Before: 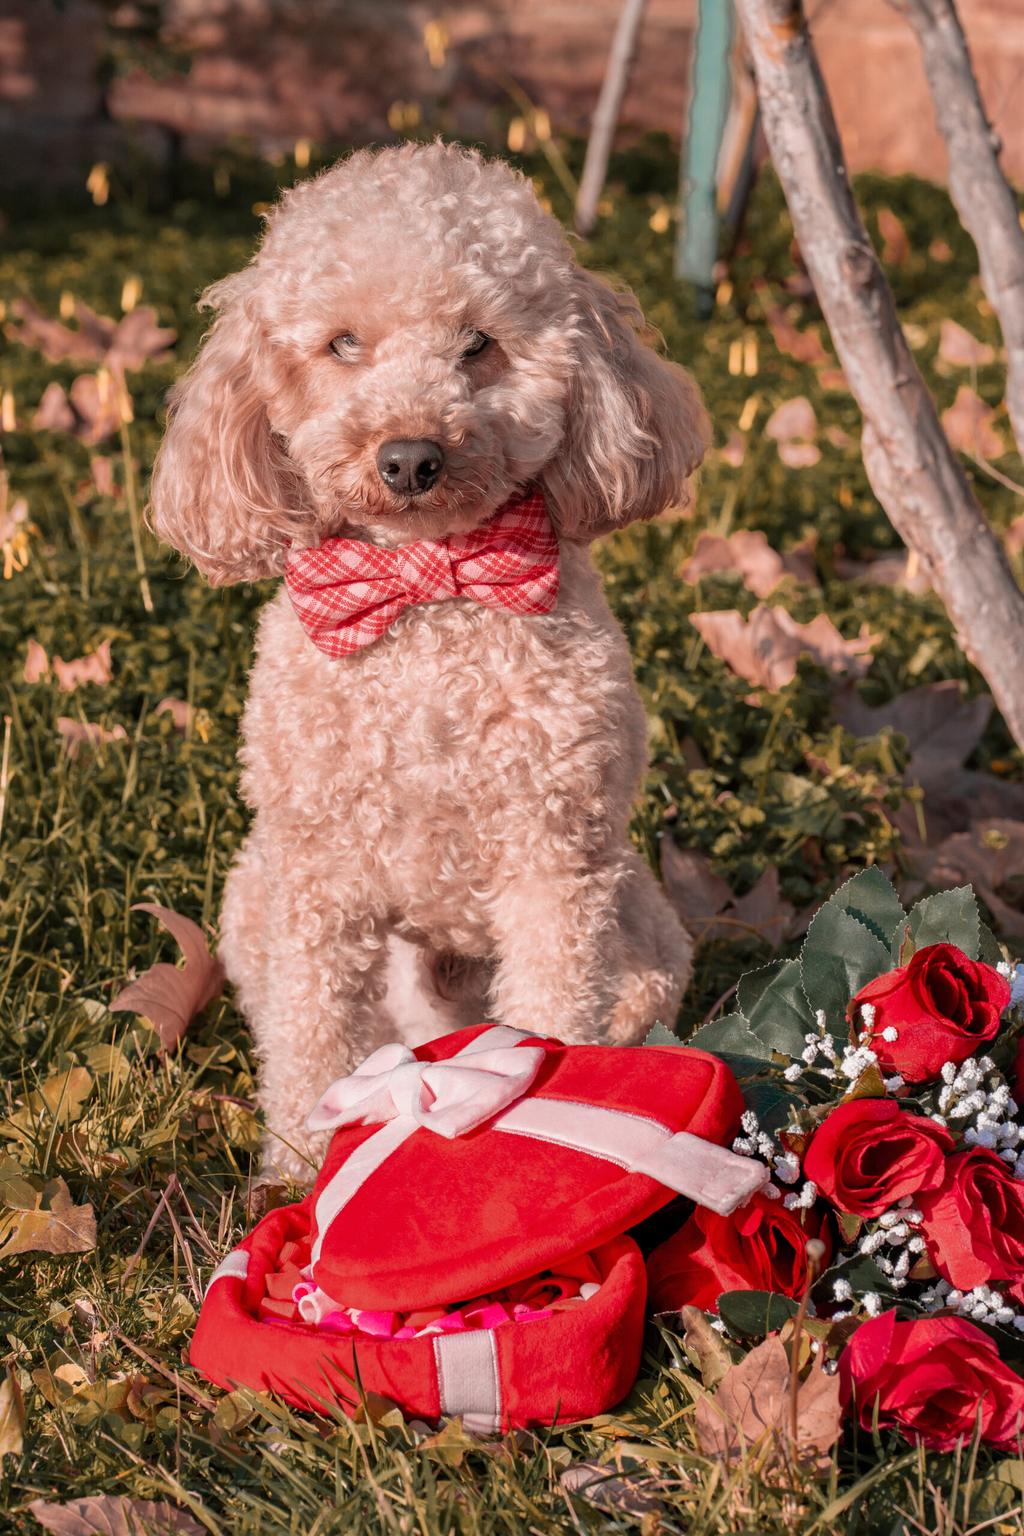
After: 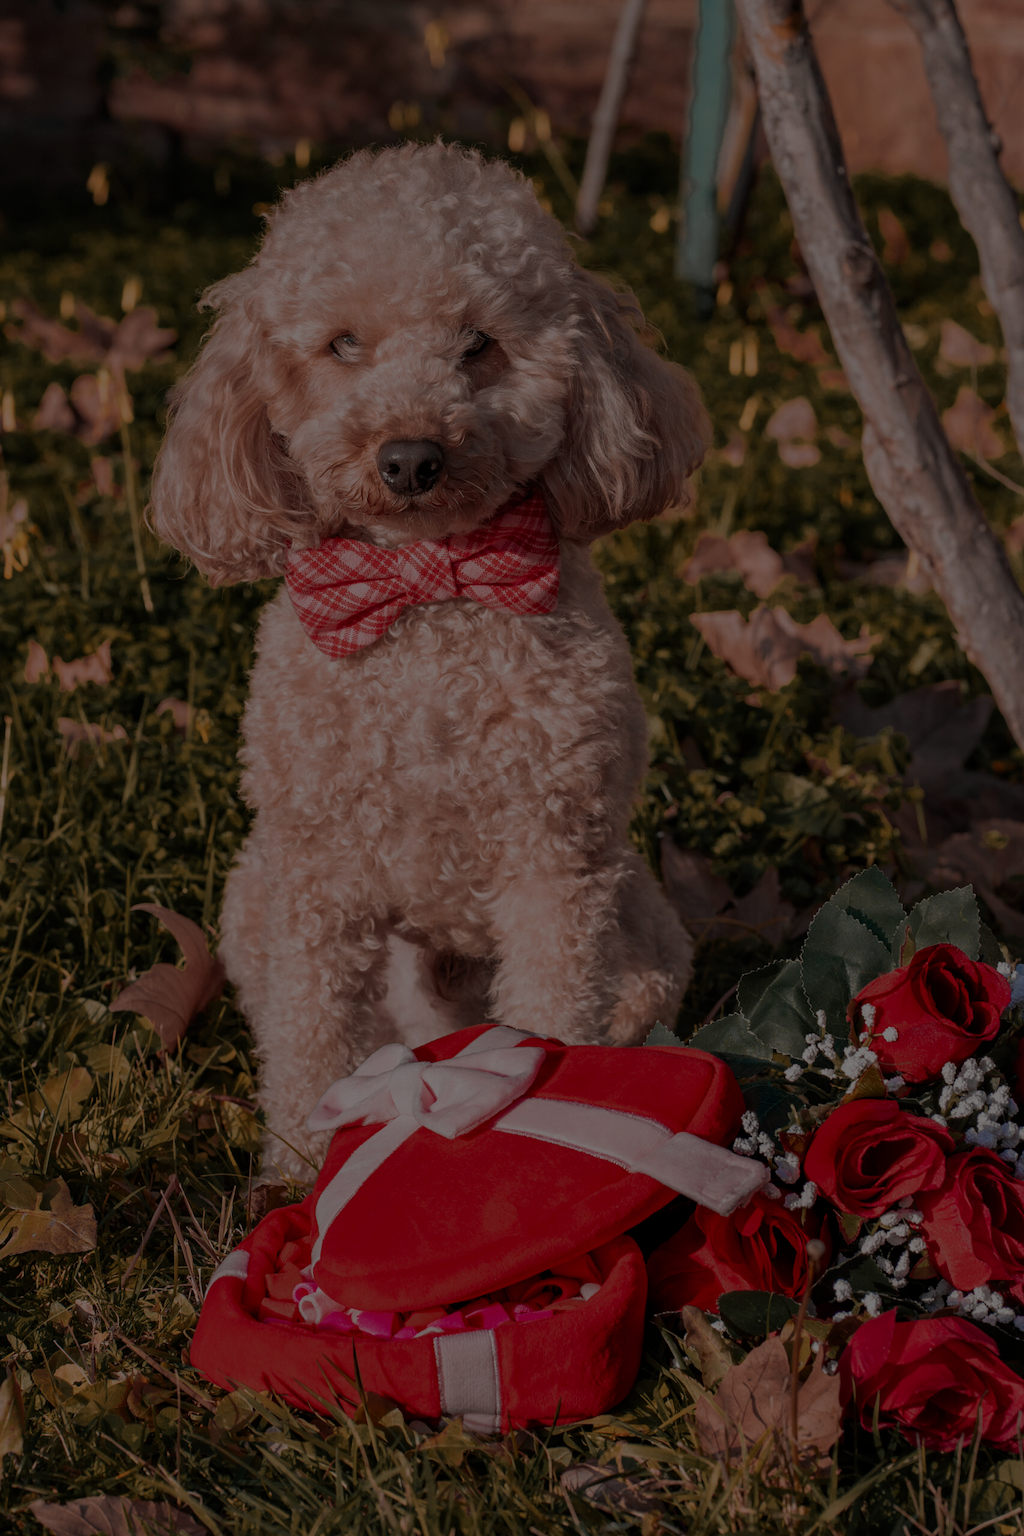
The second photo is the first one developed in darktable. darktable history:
exposure: exposure -2.446 EV, compensate highlight preservation false
levels: levels [0, 0.476, 0.951]
